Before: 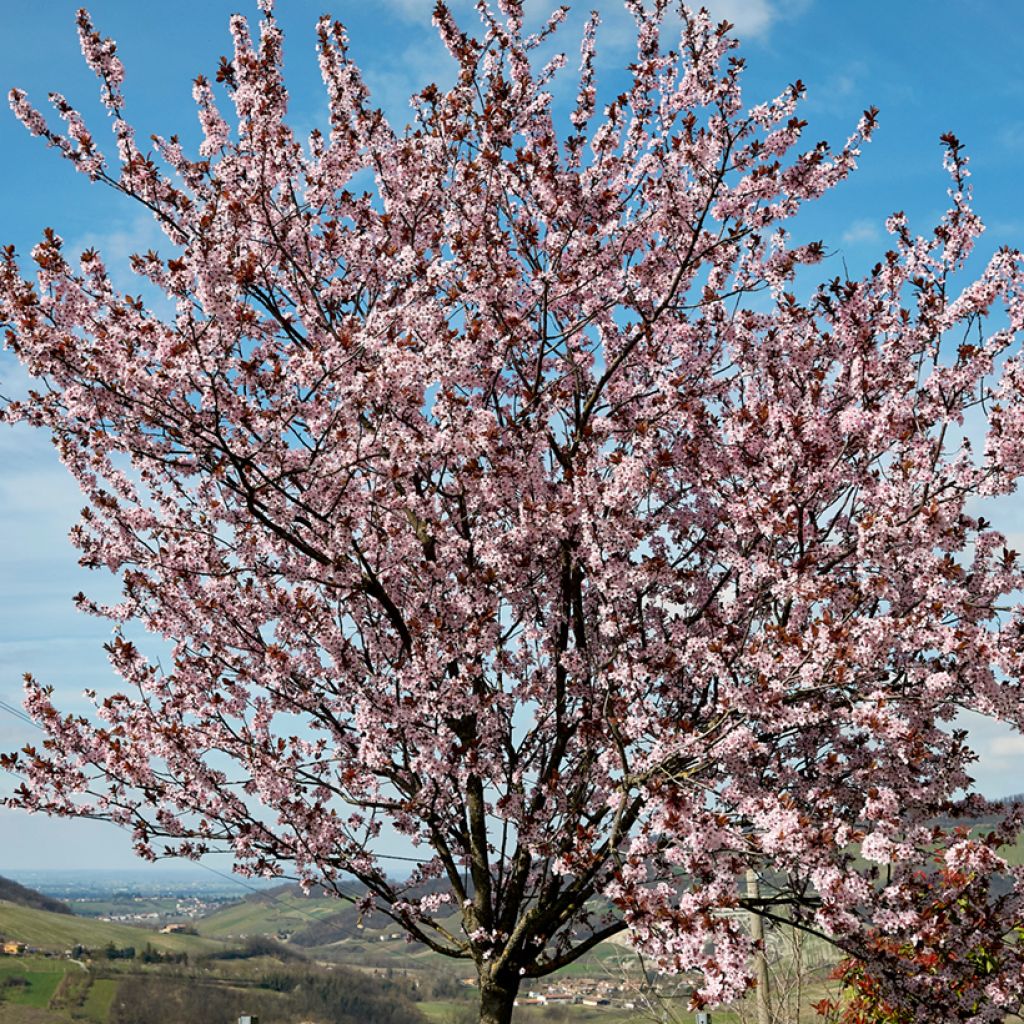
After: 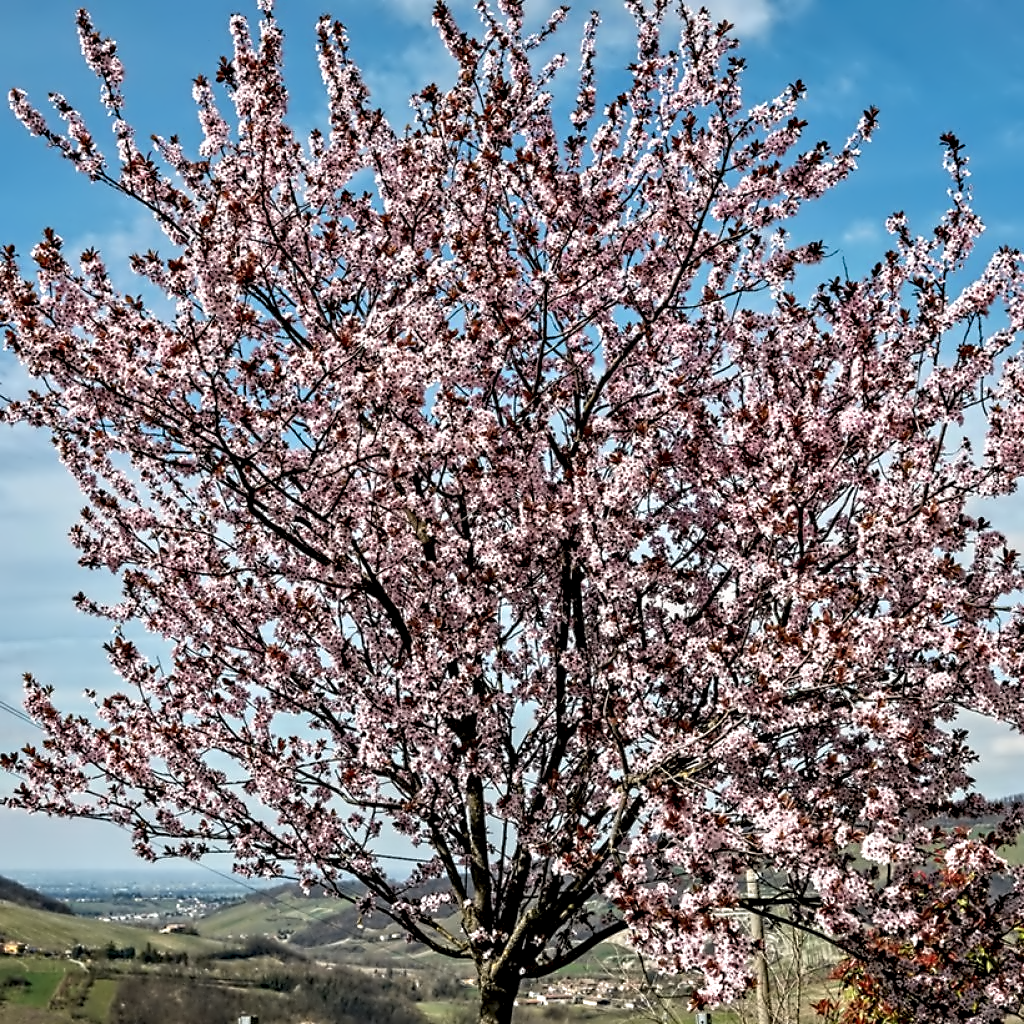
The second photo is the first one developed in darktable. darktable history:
local contrast: on, module defaults
contrast equalizer: octaves 7, y [[0.5, 0.542, 0.583, 0.625, 0.667, 0.708], [0.5 ×6], [0.5 ×6], [0, 0.033, 0.067, 0.1, 0.133, 0.167], [0, 0.05, 0.1, 0.15, 0.2, 0.25]]
